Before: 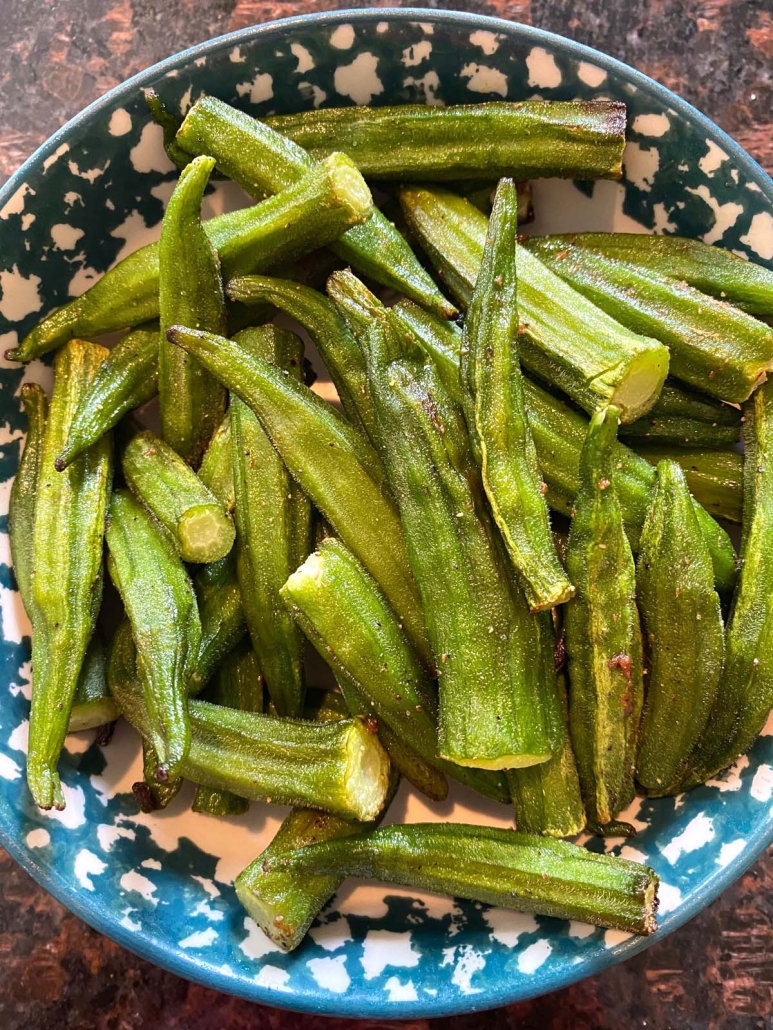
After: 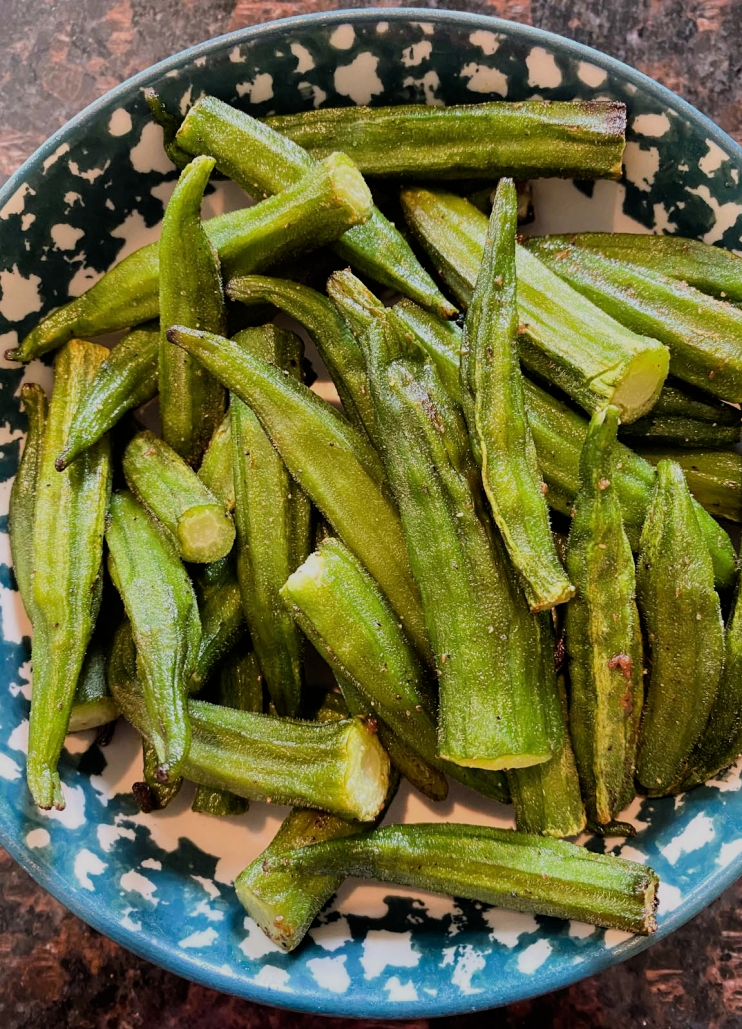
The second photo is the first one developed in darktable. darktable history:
crop: right 3.93%, bottom 0.04%
exposure: compensate exposure bias true, compensate highlight preservation false
filmic rgb: black relative exposure -6.73 EV, white relative exposure 4.56 EV, hardness 3.23
